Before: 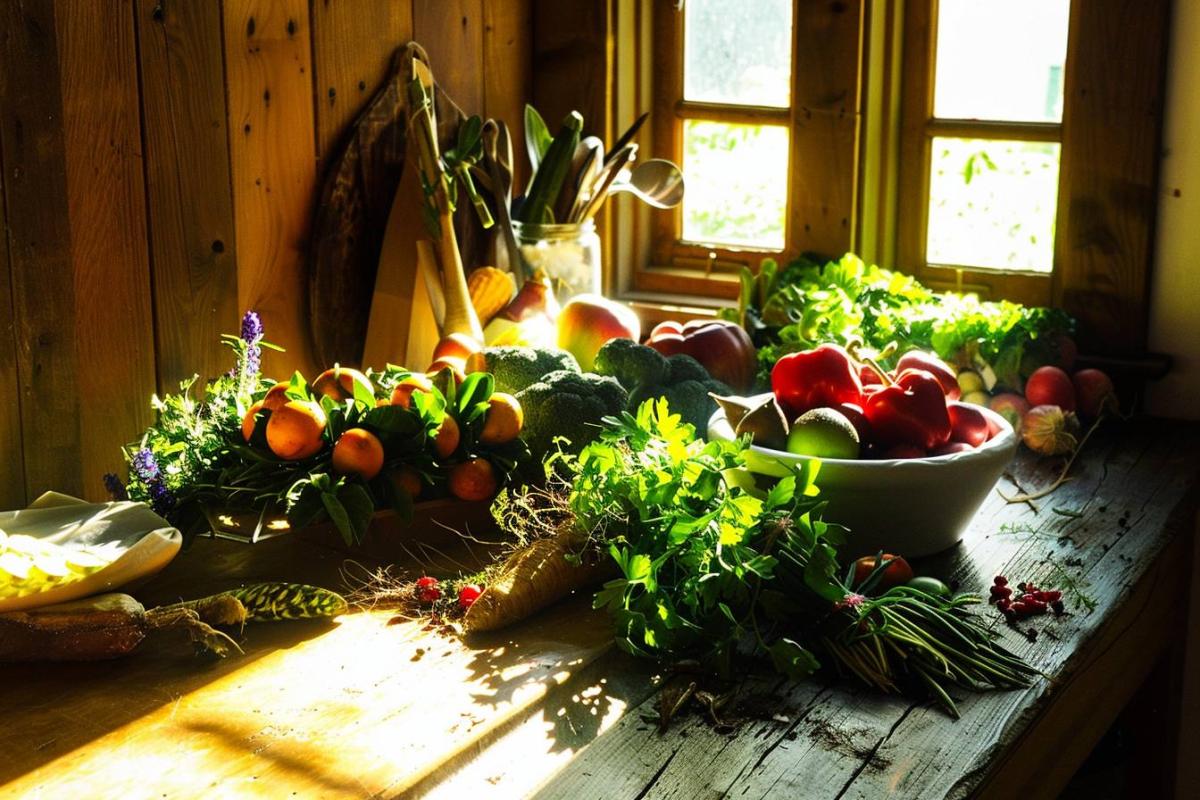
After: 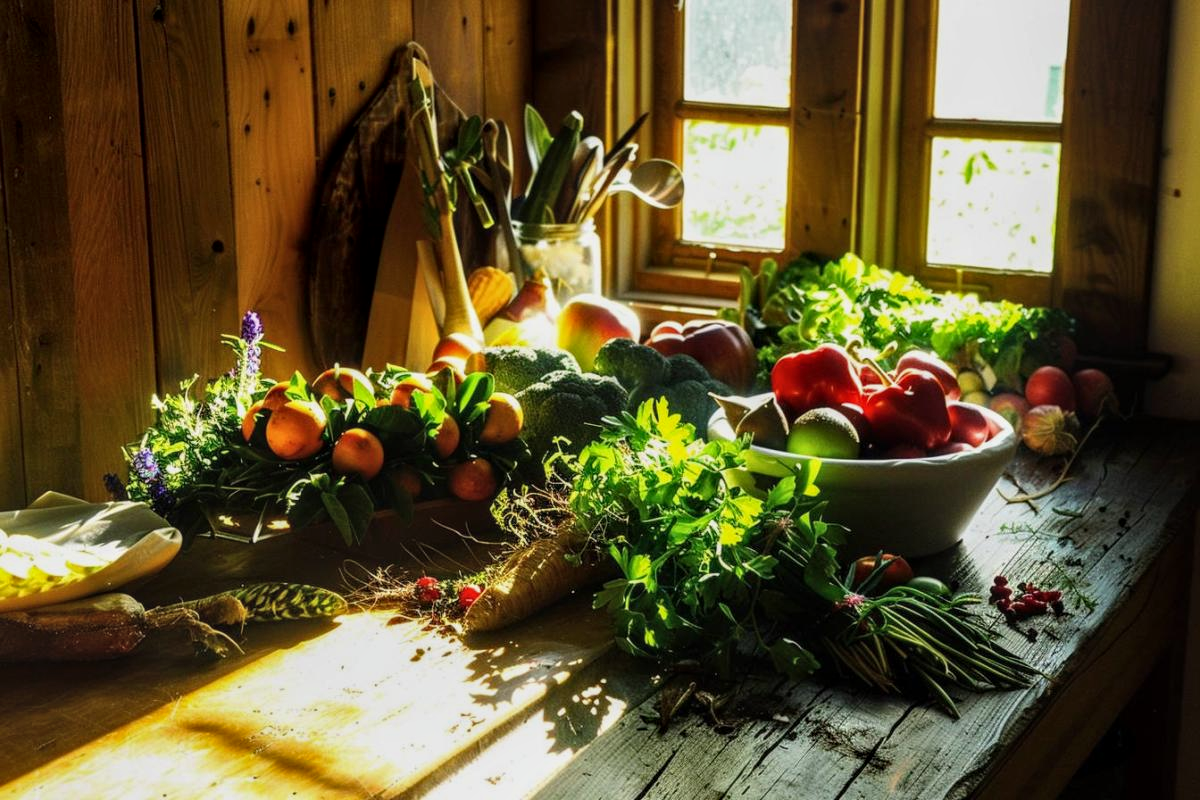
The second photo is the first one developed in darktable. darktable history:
local contrast: on, module defaults
exposure: exposure -0.215 EV, compensate highlight preservation false
